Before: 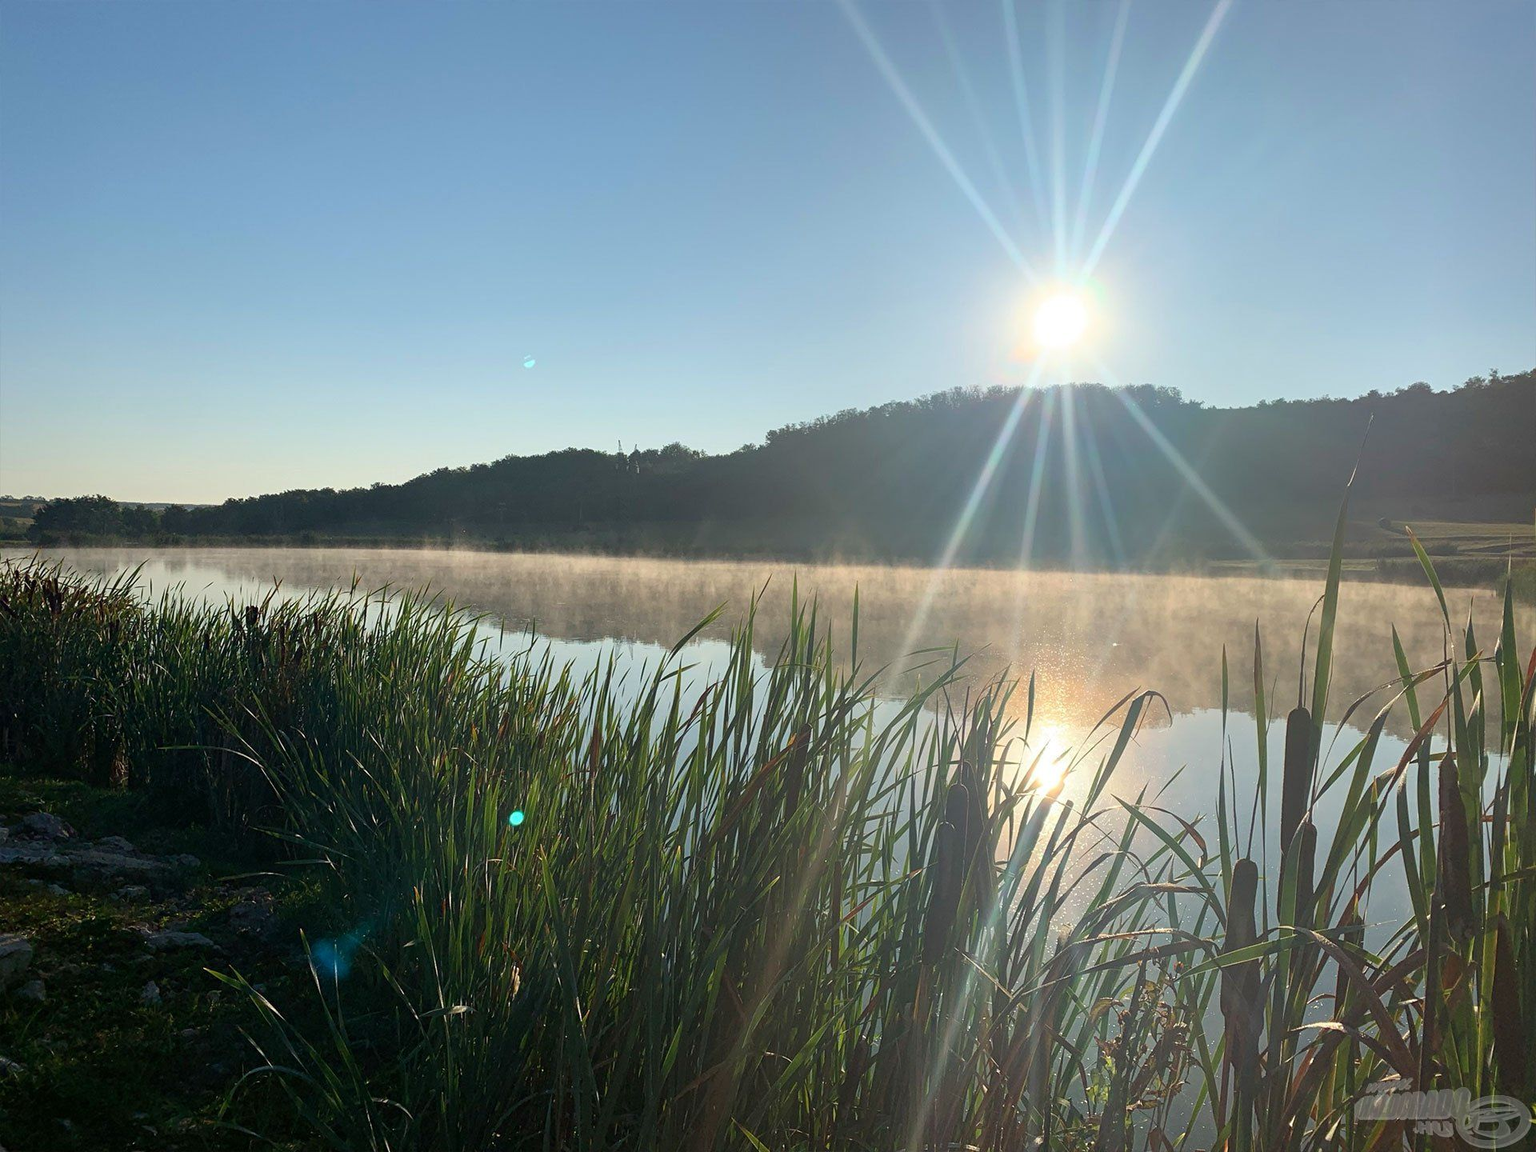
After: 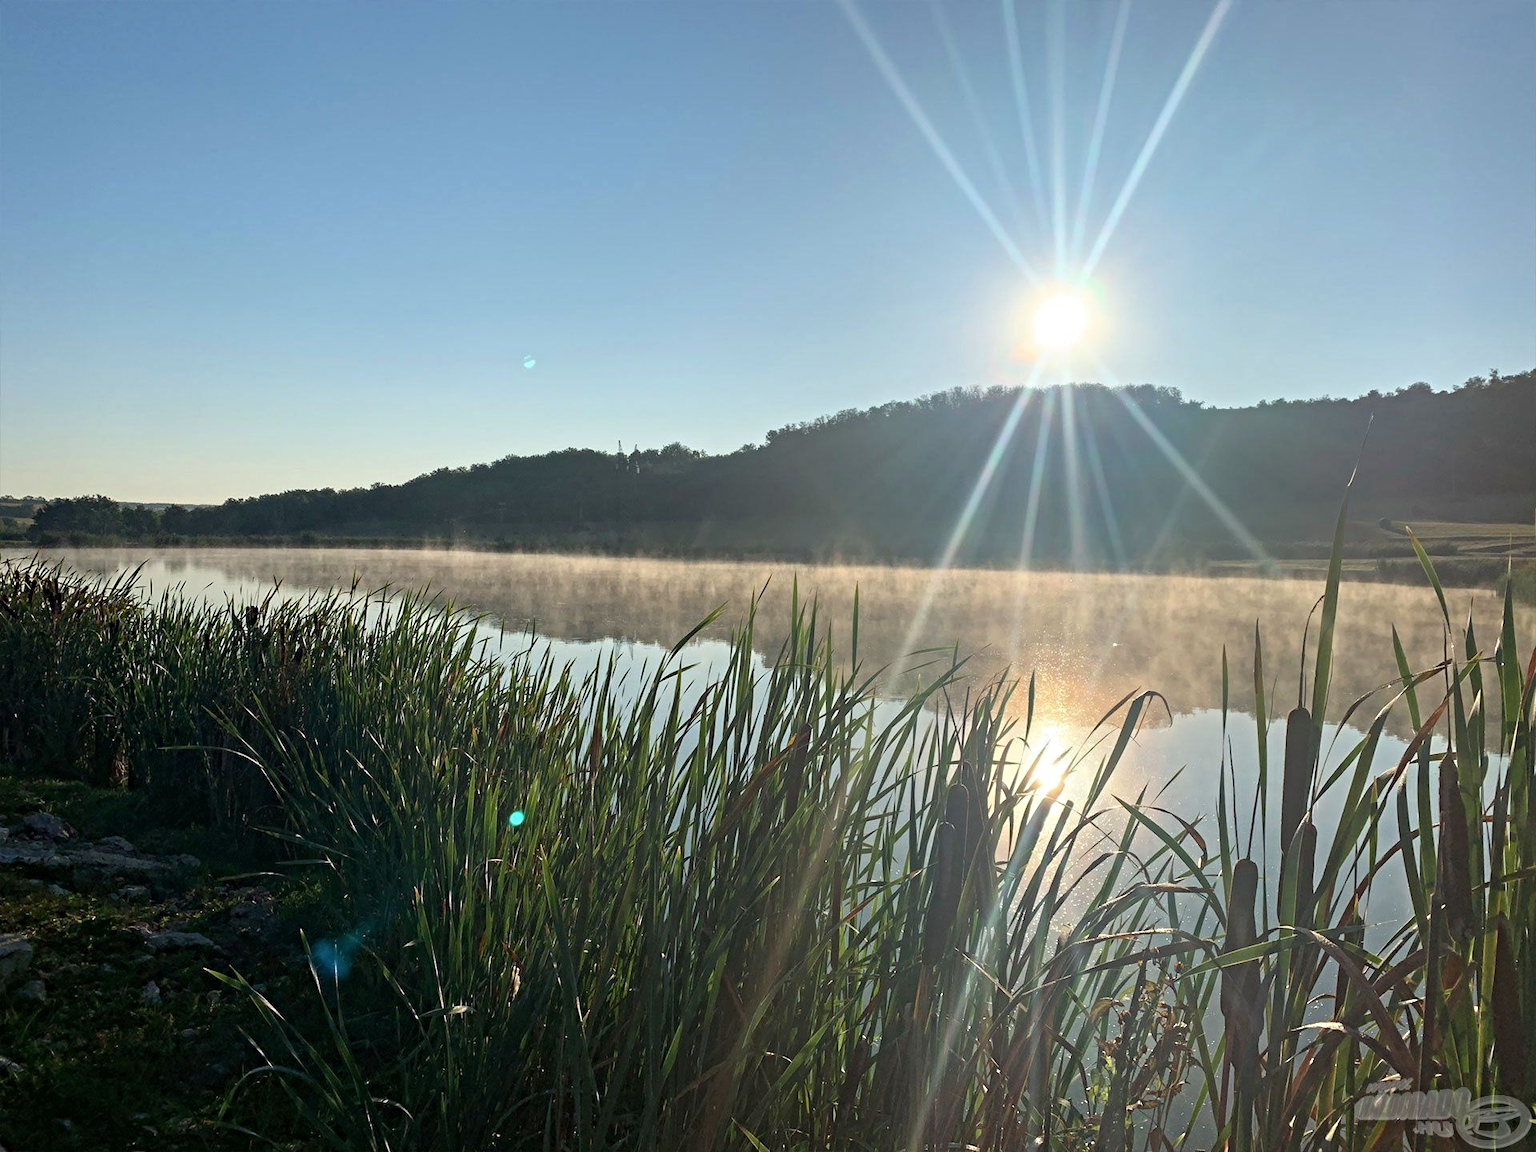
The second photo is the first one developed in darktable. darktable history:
contrast equalizer: y [[0.5, 0.5, 0.501, 0.63, 0.504, 0.5], [0.5 ×6], [0.5 ×6], [0 ×6], [0 ×6]]
tone equalizer: on, module defaults
